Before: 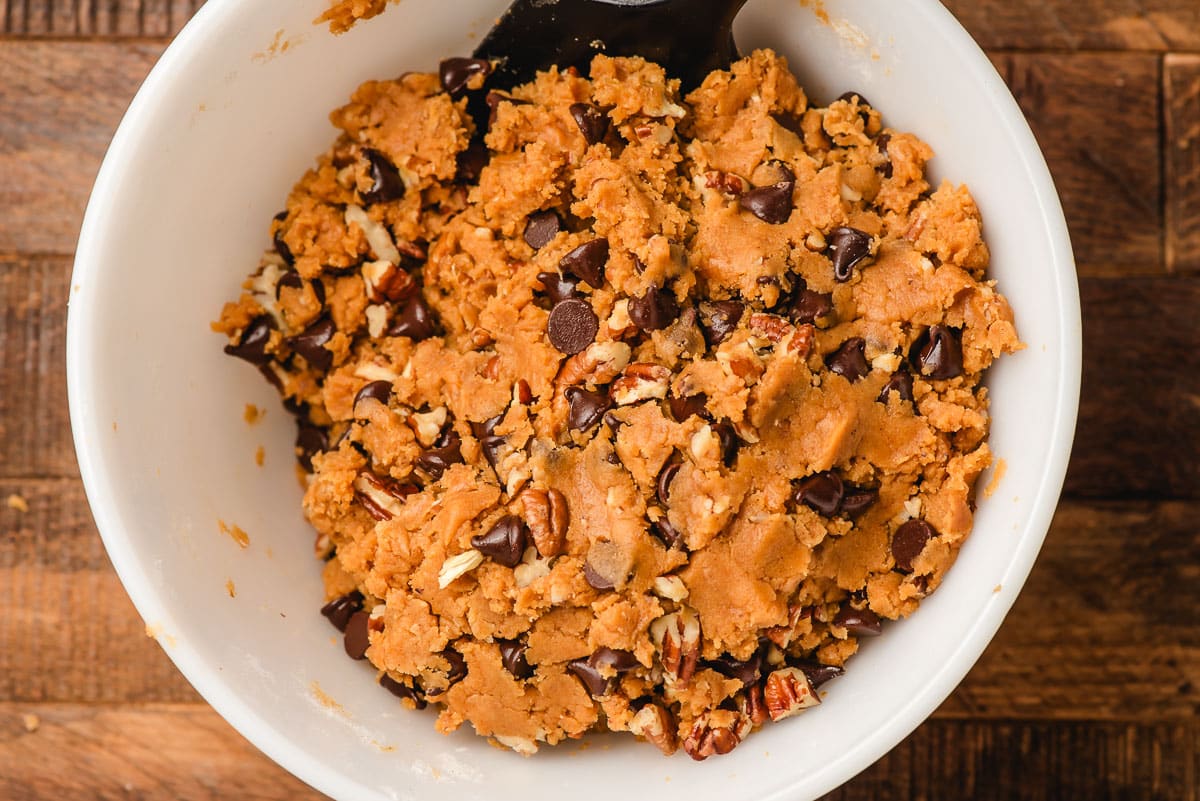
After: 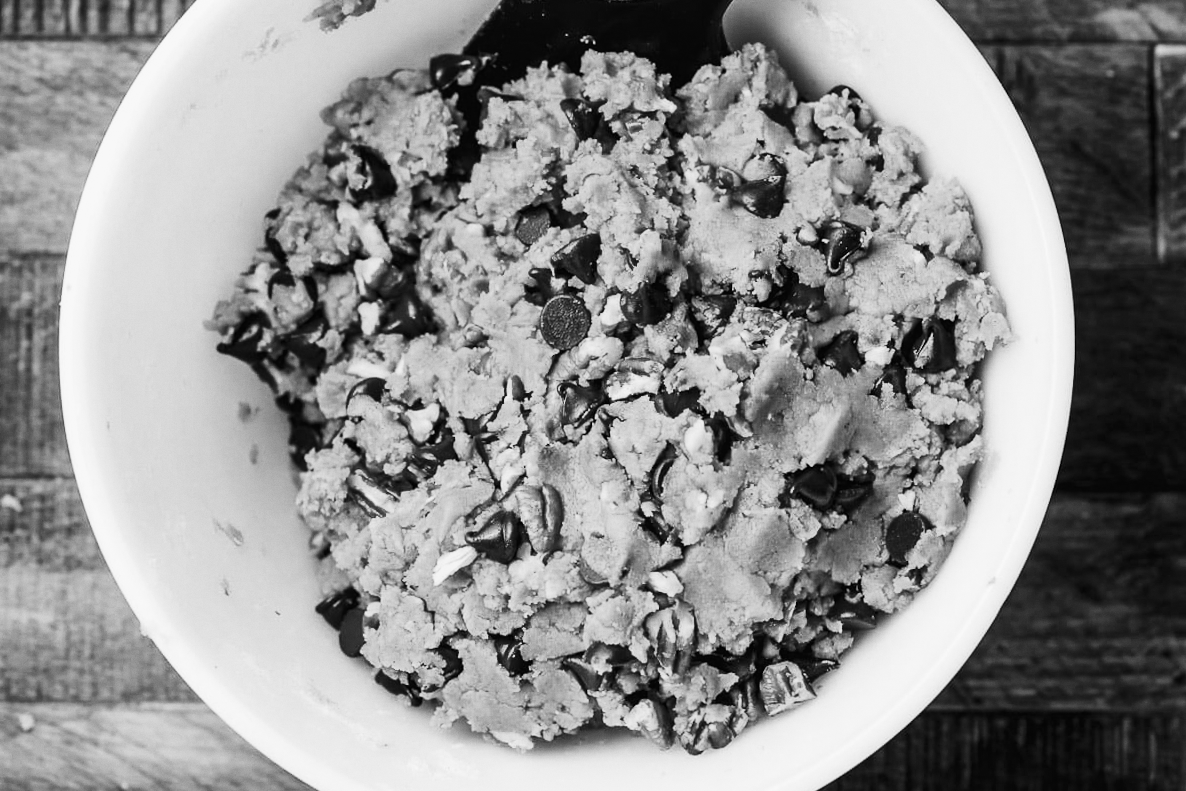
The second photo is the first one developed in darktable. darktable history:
monochrome: a -35.87, b 49.73, size 1.7
color correction: highlights a* 10.32, highlights b* 14.66, shadows a* -9.59, shadows b* -15.02
contrast brightness saturation: contrast 0.28
velvia: on, module defaults
exposure: exposure 0.178 EV, compensate exposure bias true, compensate highlight preservation false
grain: coarseness 0.09 ISO, strength 10%
local contrast: mode bilateral grid, contrast 20, coarseness 50, detail 120%, midtone range 0.2
rotate and perspective: rotation -0.45°, automatic cropping original format, crop left 0.008, crop right 0.992, crop top 0.012, crop bottom 0.988
